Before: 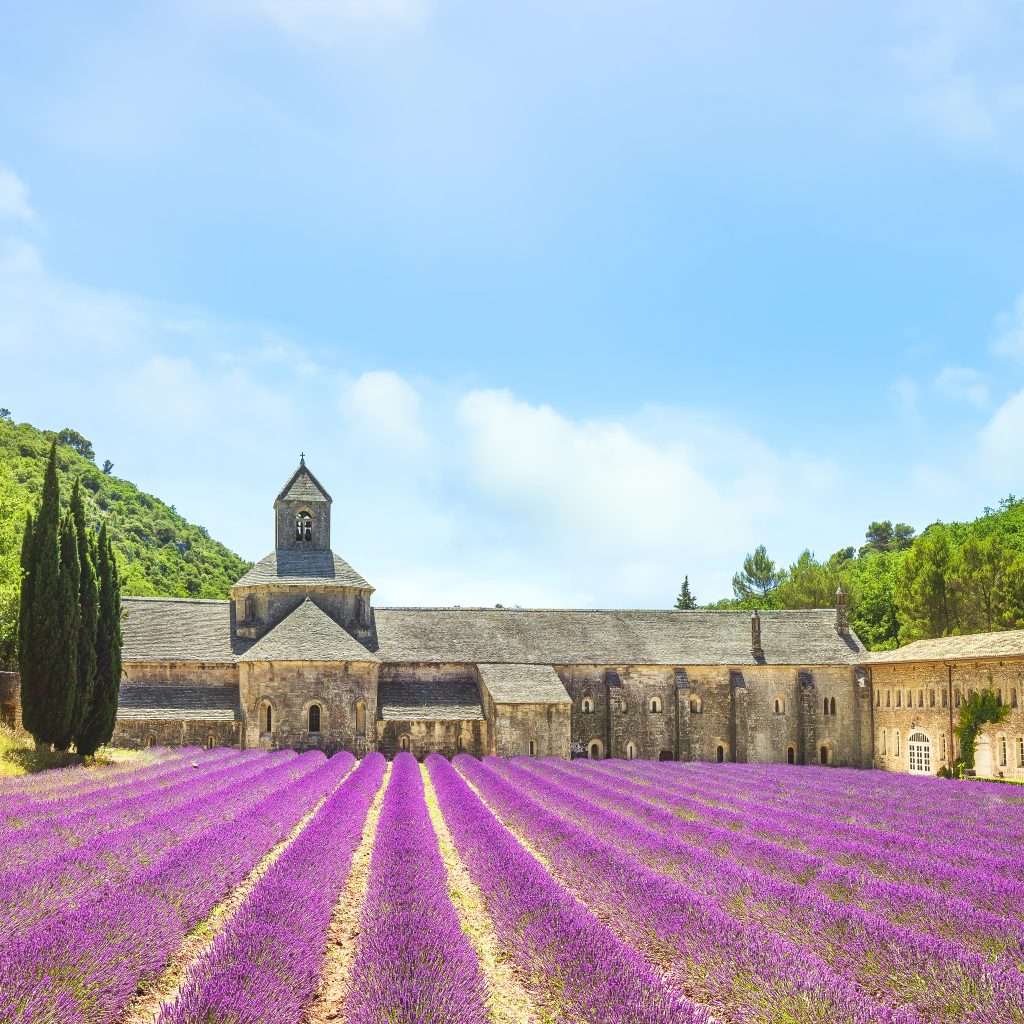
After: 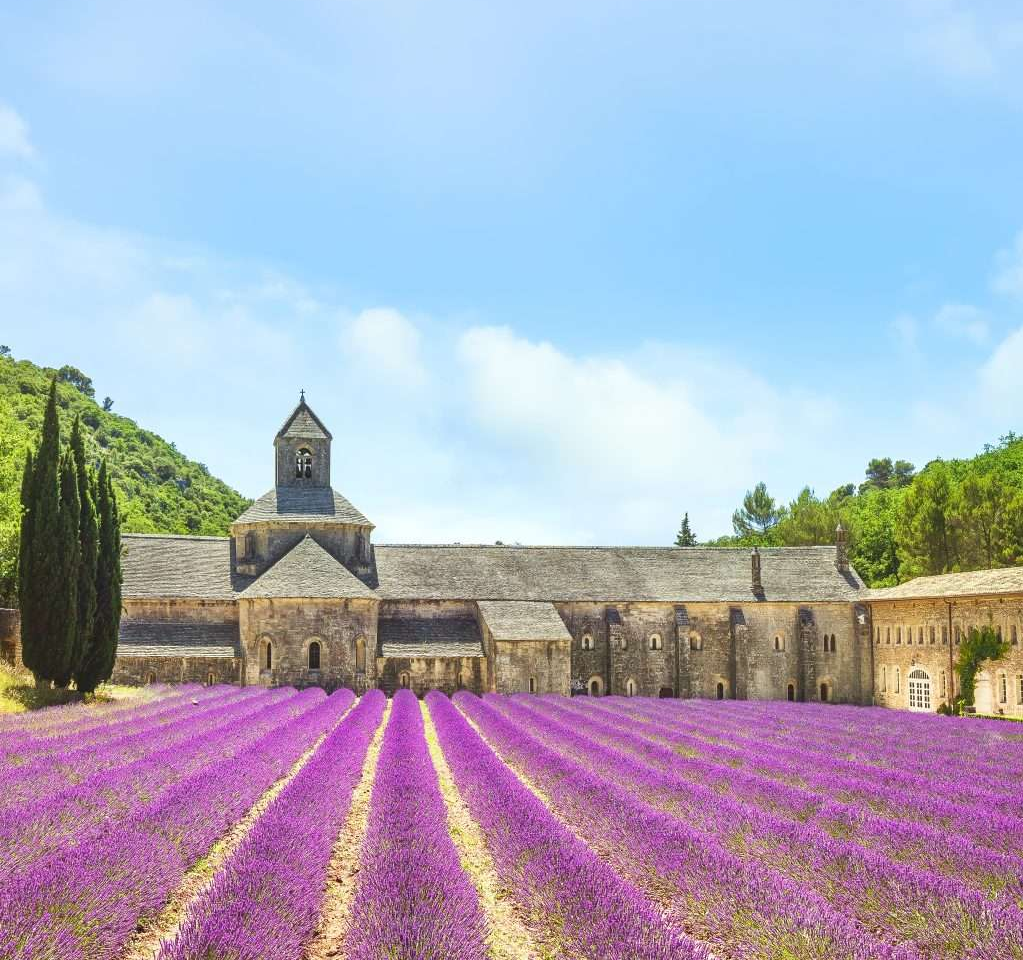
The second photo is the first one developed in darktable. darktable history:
crop and rotate: top 6.156%
